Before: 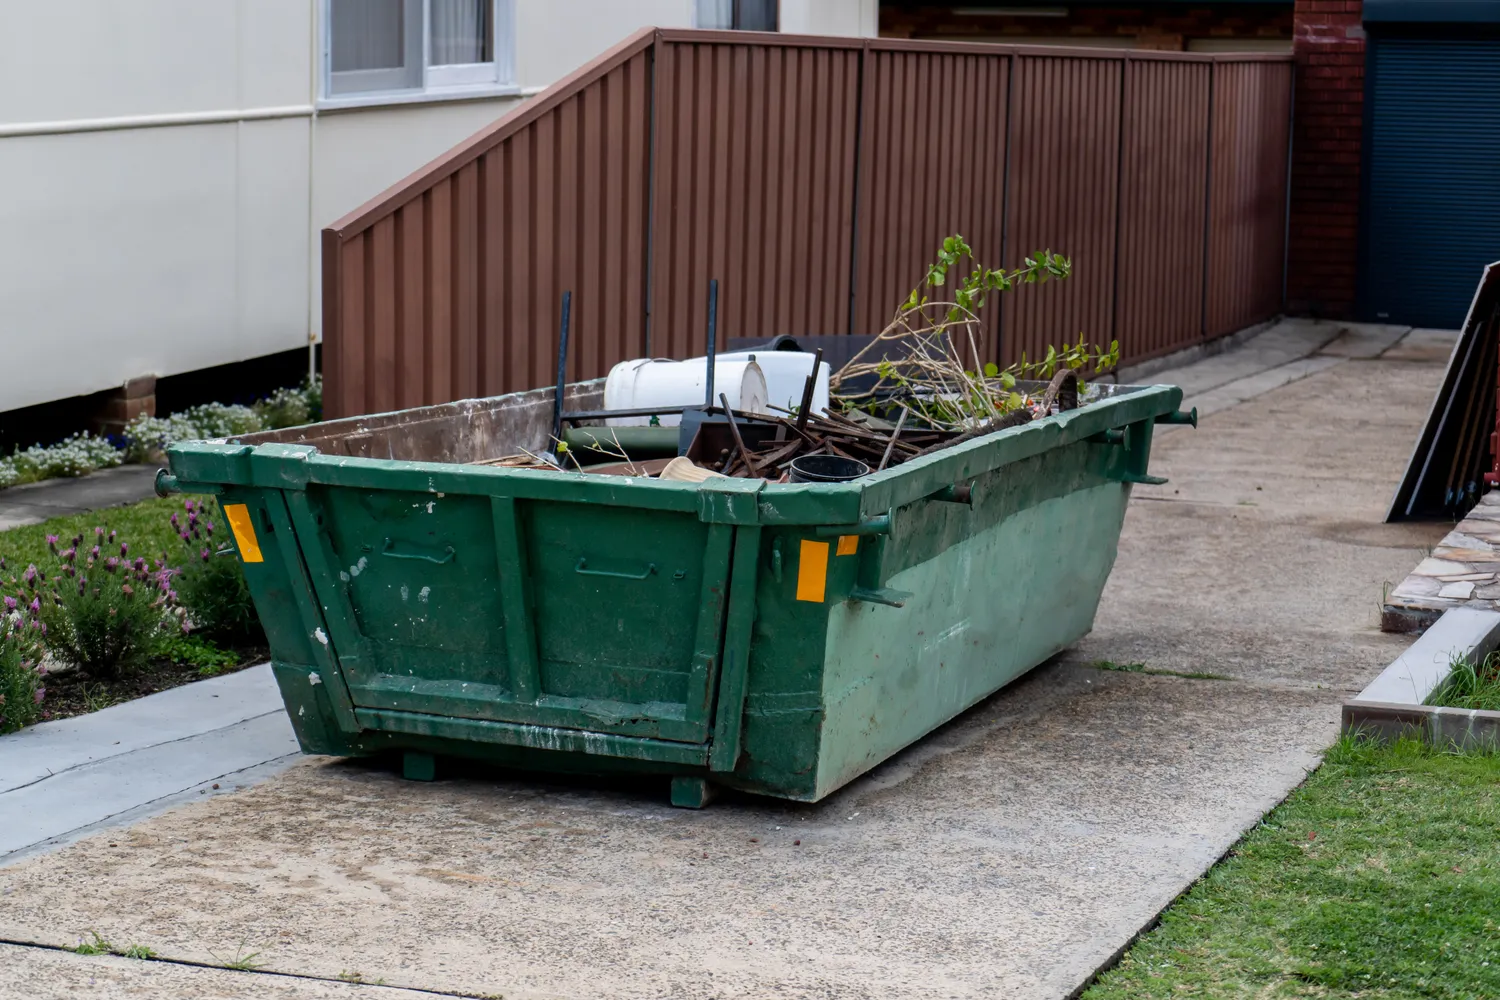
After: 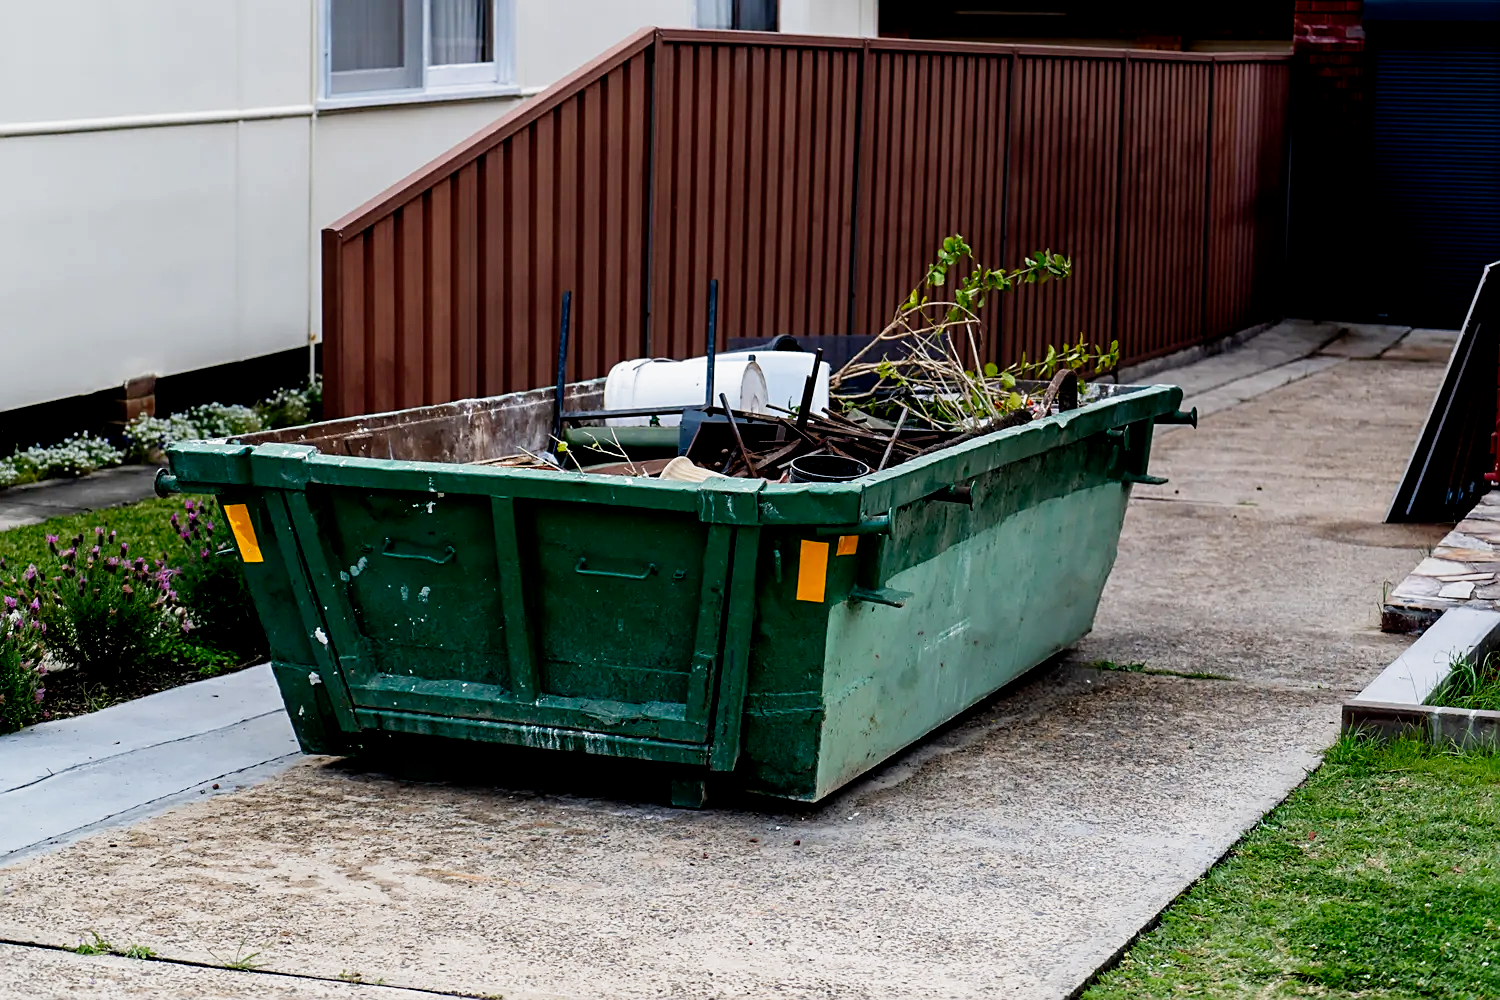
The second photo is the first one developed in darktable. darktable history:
sharpen: on, module defaults
filmic rgb: middle gray luminance 8.72%, black relative exposure -6.31 EV, white relative exposure 2.73 EV, target black luminance 0%, hardness 4.73, latitude 73.44%, contrast 1.338, shadows ↔ highlights balance 9.81%, preserve chrominance no, color science v5 (2021)
